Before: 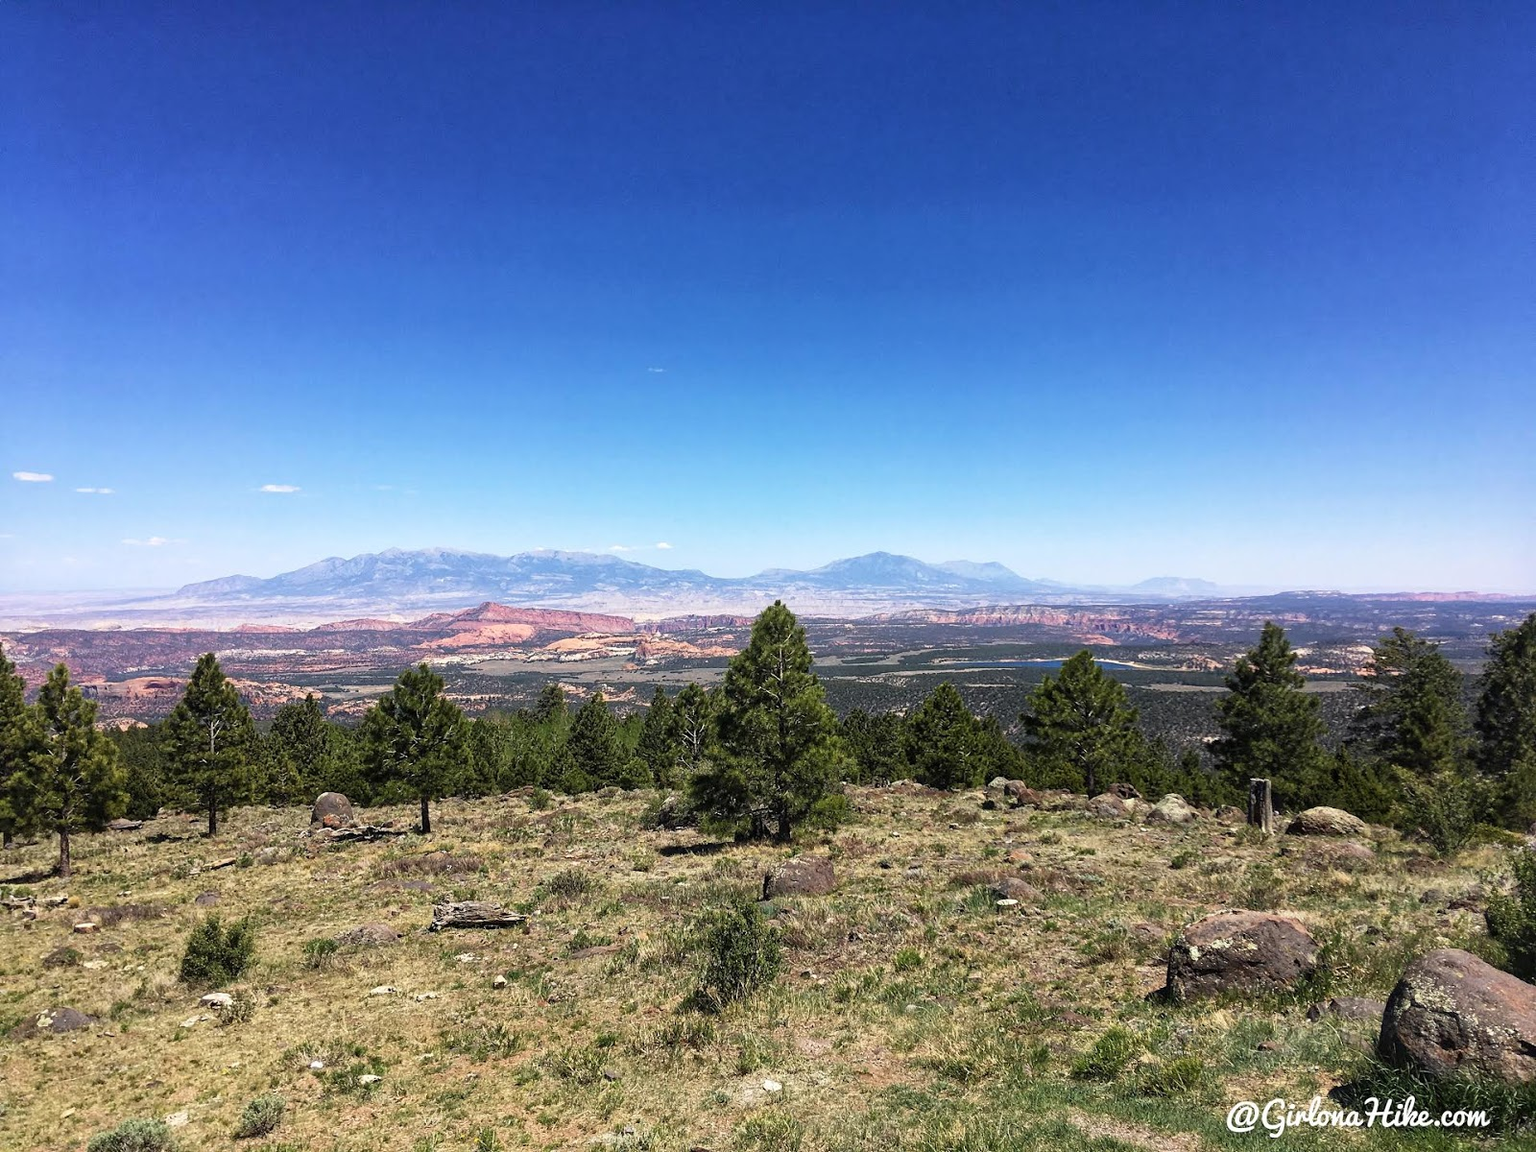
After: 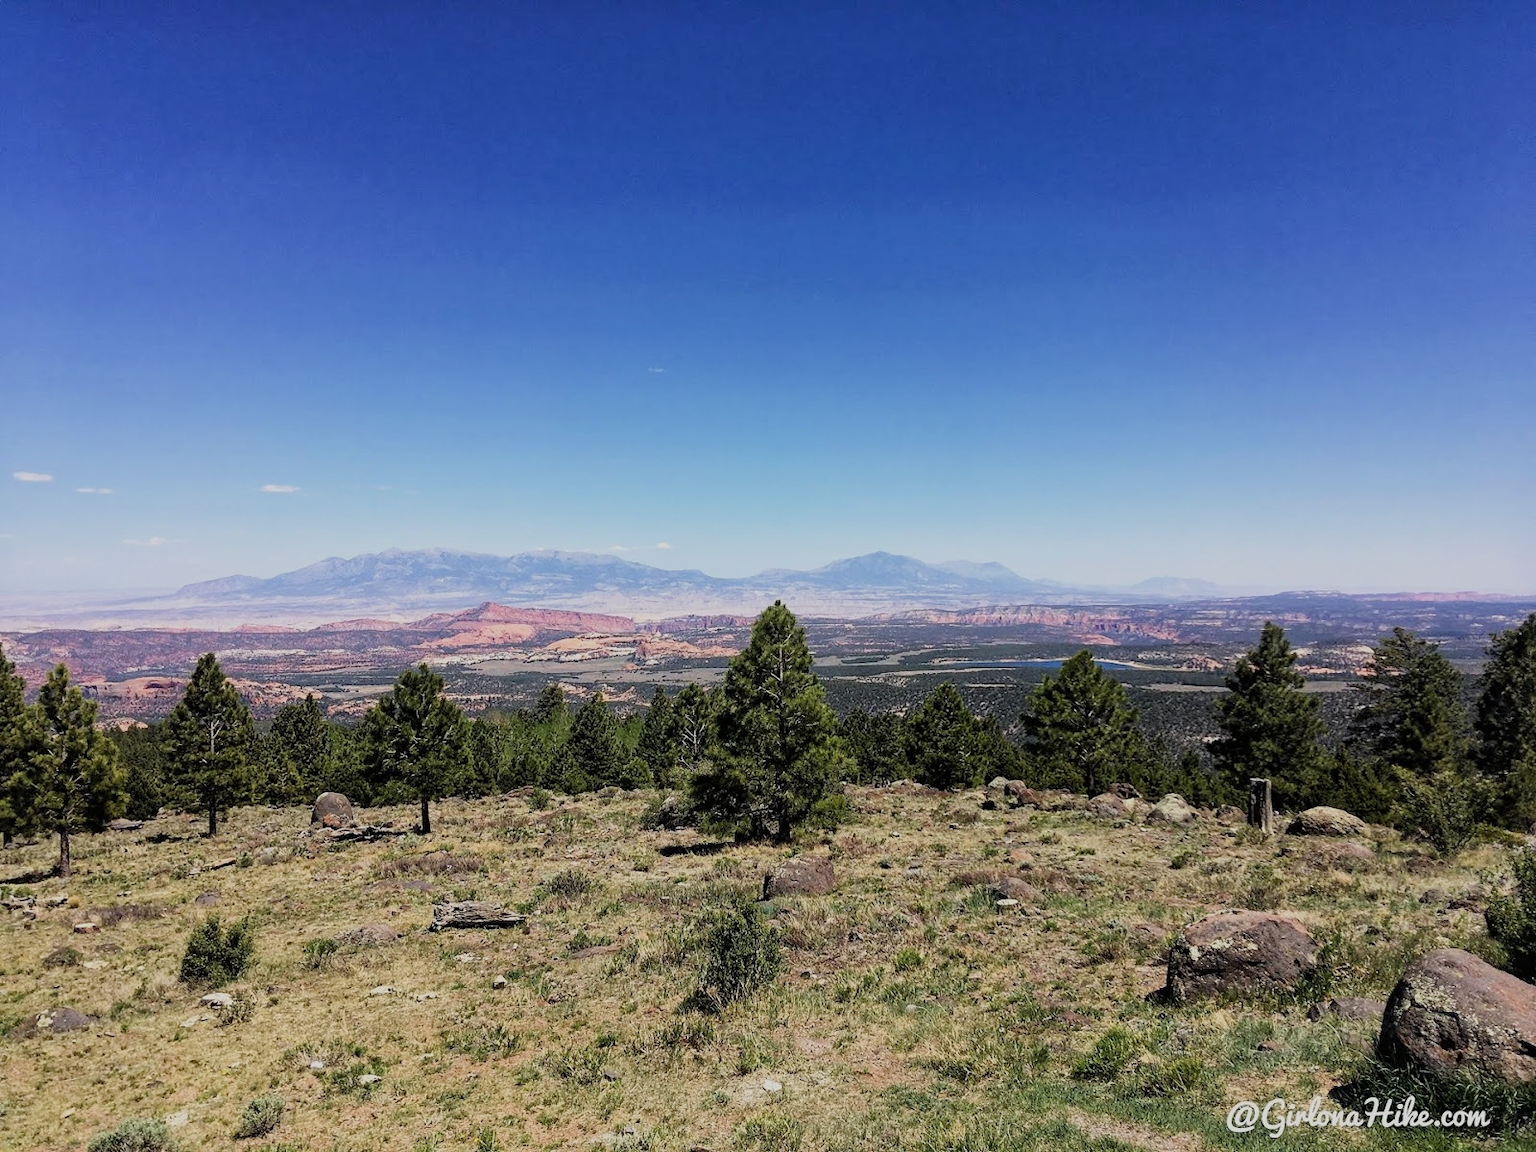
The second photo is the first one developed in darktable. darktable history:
white balance: red 1, blue 1
filmic rgb: black relative exposure -7.65 EV, white relative exposure 4.56 EV, hardness 3.61
